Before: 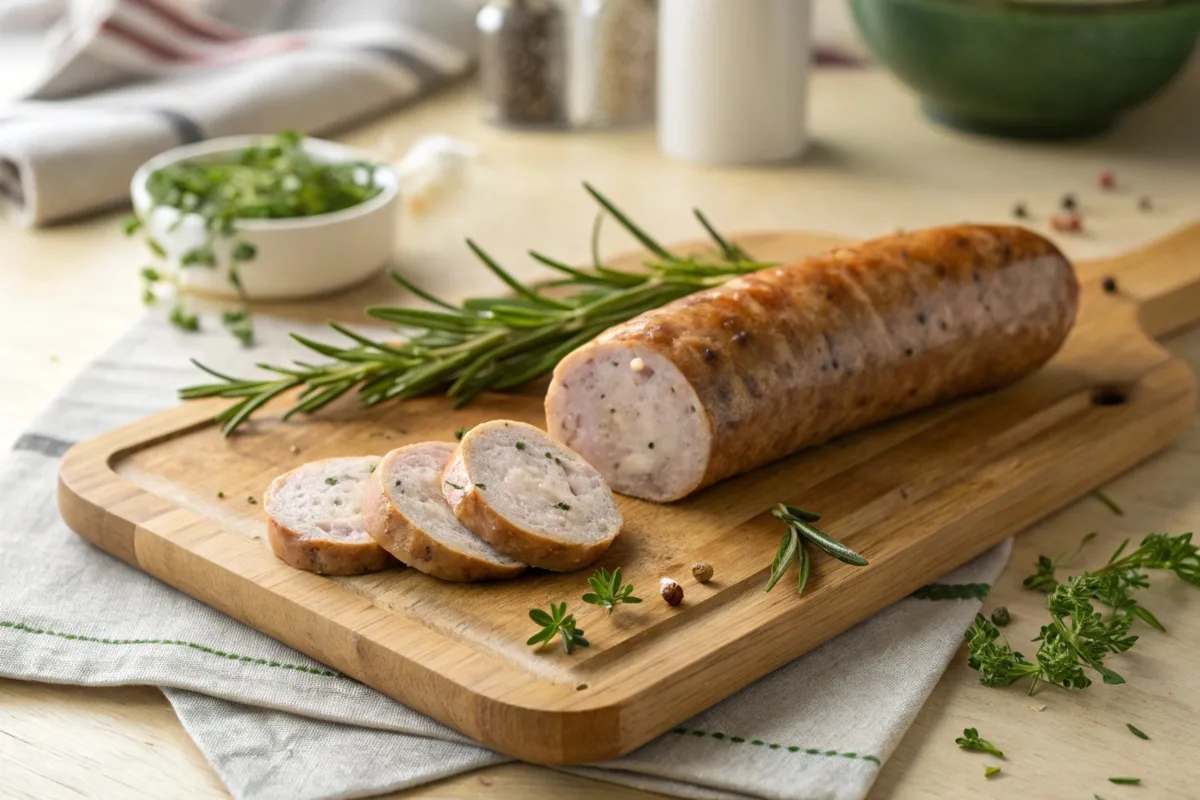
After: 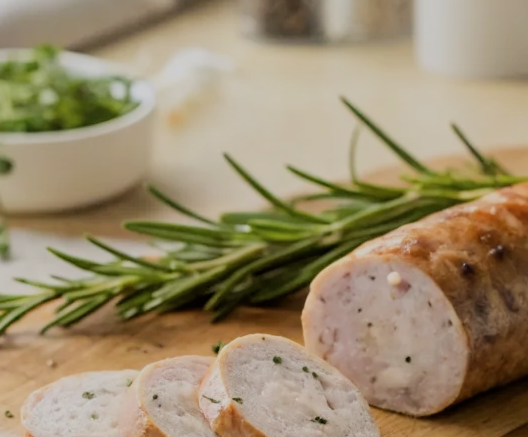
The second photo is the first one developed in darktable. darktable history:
contrast brightness saturation: saturation -0.051
filmic rgb: black relative exposure -7.22 EV, white relative exposure 5.38 EV, threshold 5.94 EV, hardness 3.03, enable highlight reconstruction true
exposure: exposure 0.014 EV, compensate highlight preservation false
crop: left 20.288%, top 10.817%, right 35.64%, bottom 34.479%
